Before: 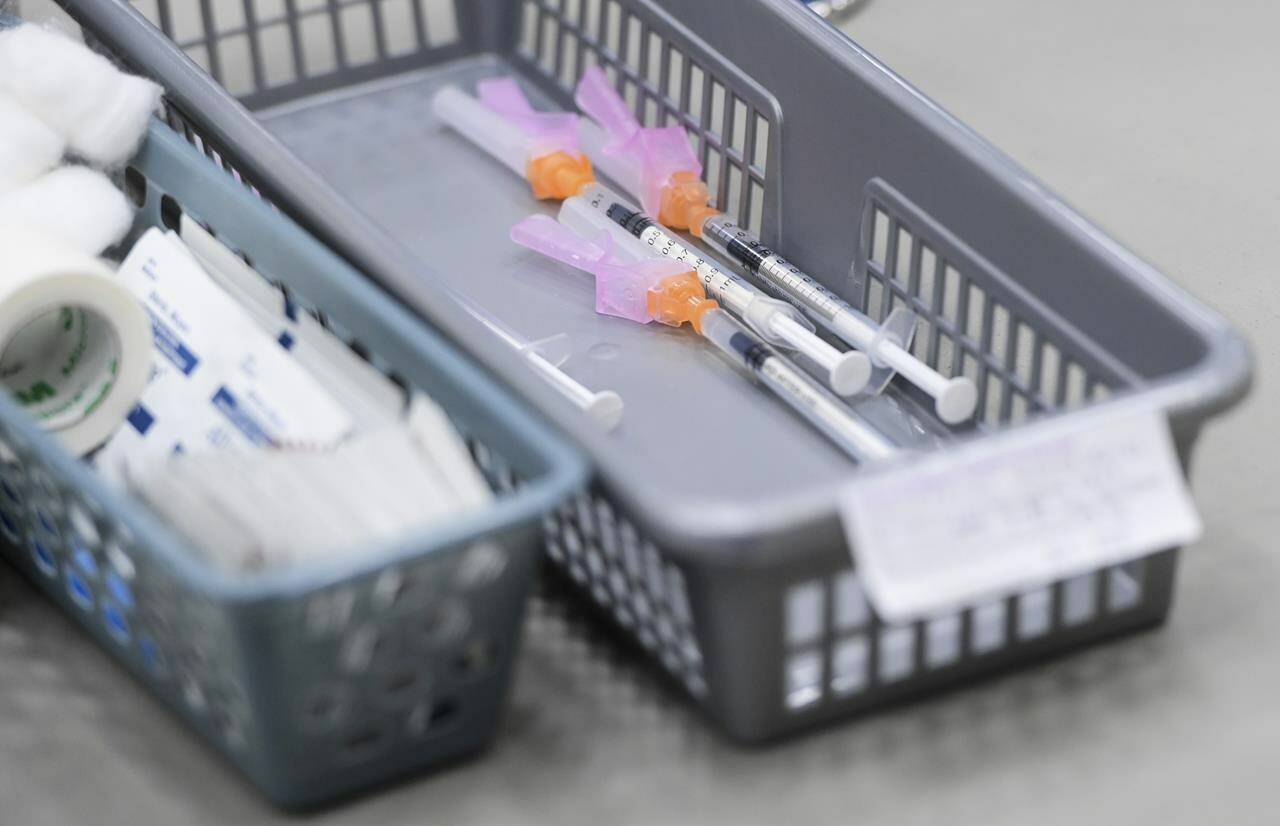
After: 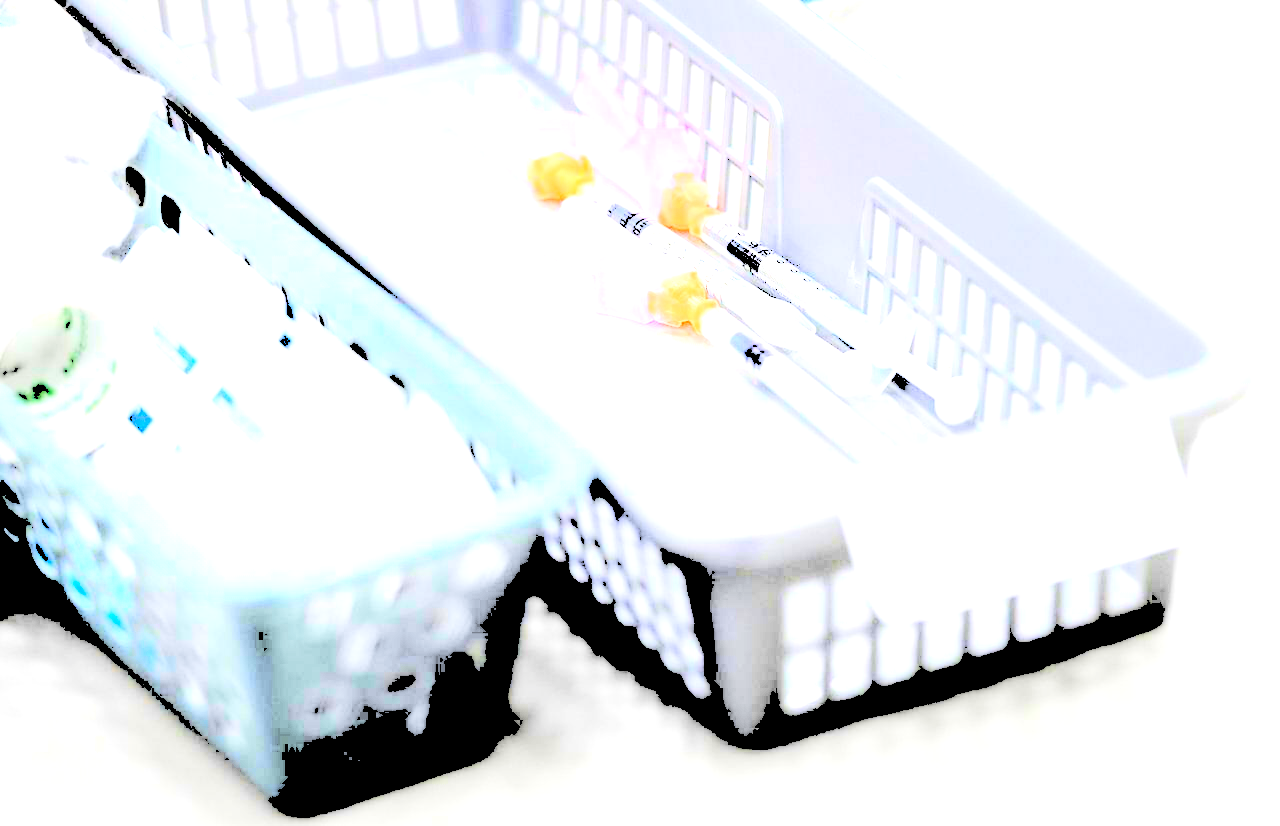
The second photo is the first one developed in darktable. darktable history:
levels: black 0.052%, levels [0.246, 0.256, 0.506]
contrast brightness saturation: saturation 0.129
